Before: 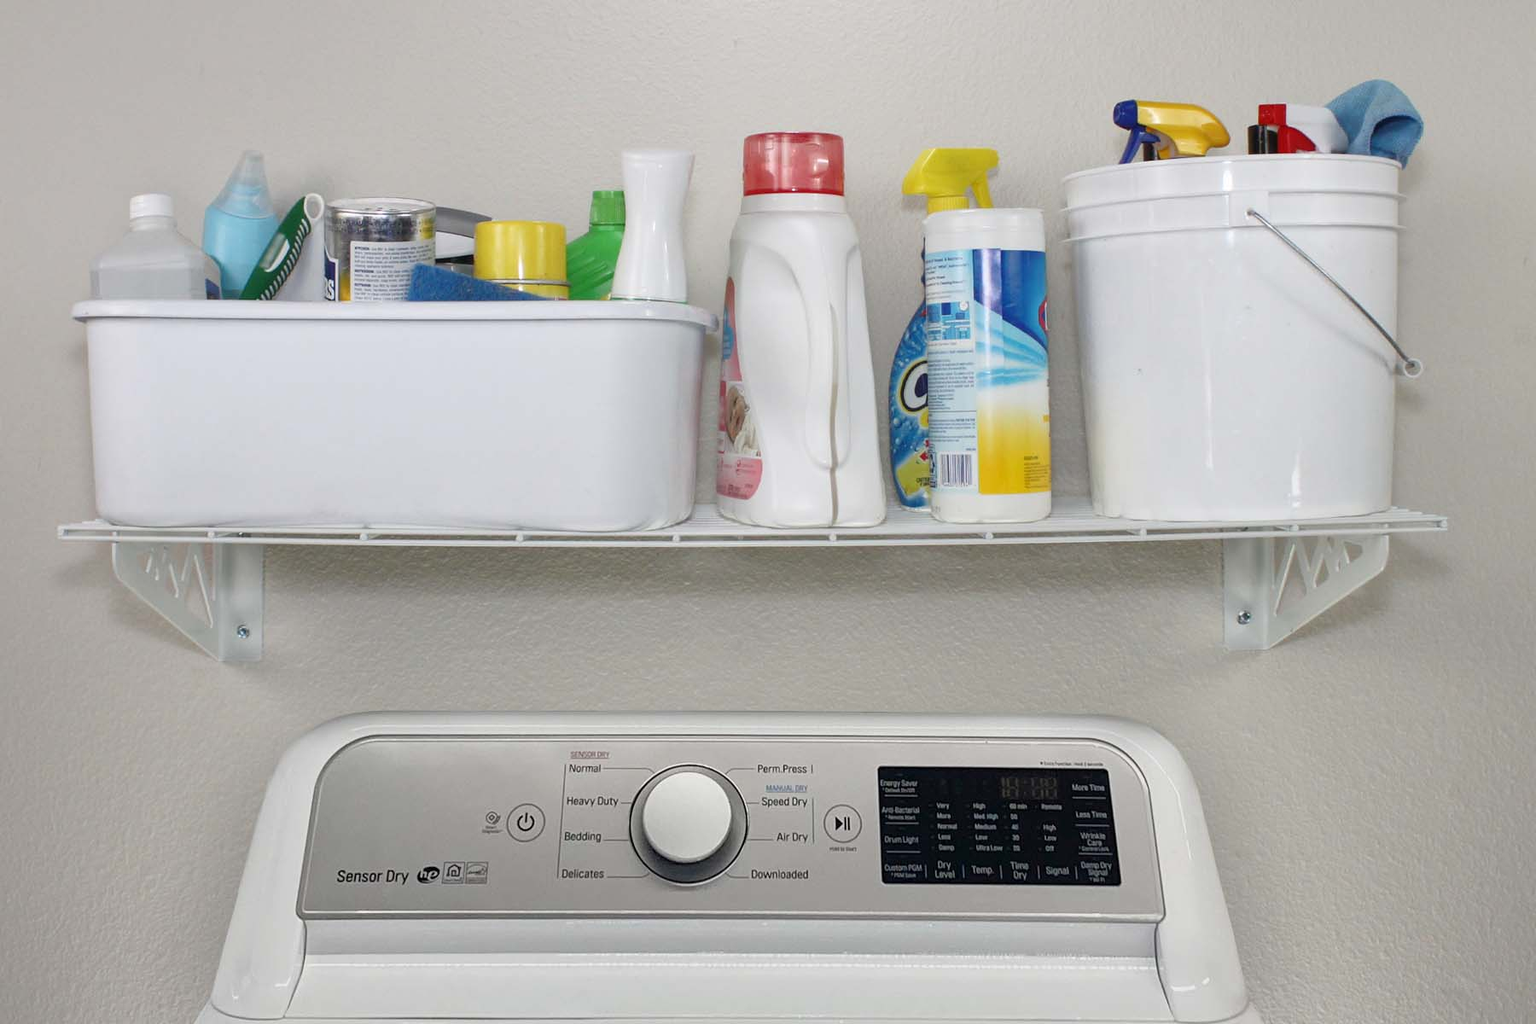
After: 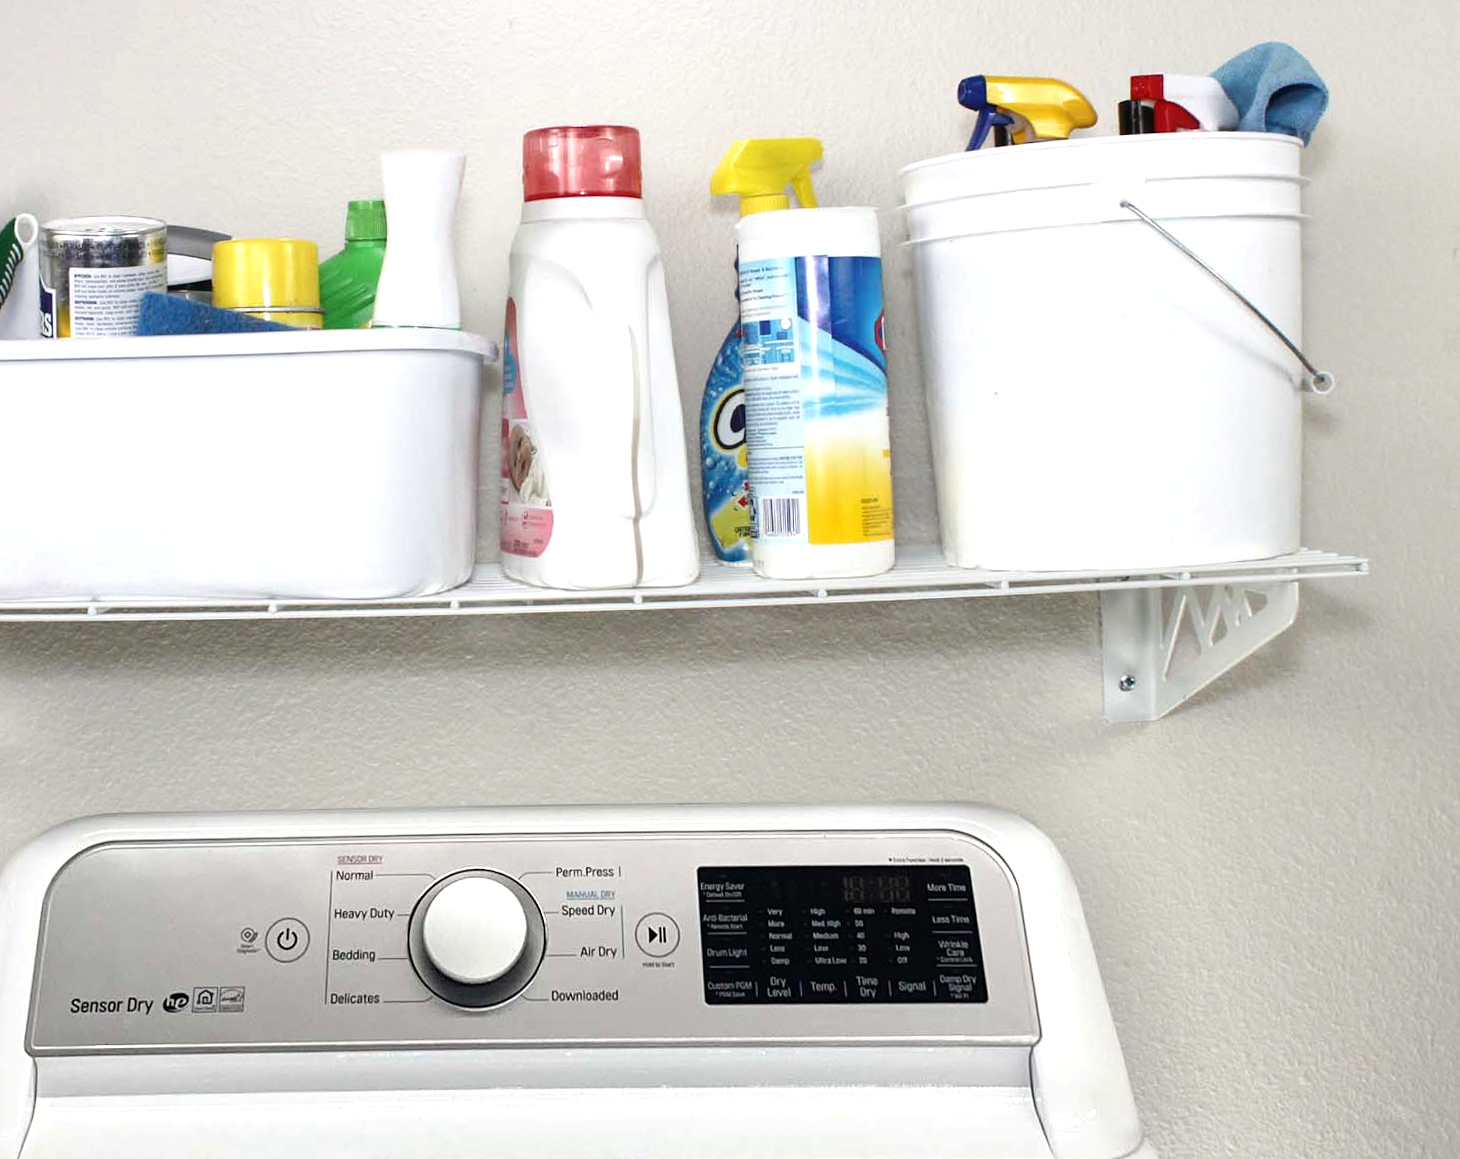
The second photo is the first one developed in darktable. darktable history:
rotate and perspective: rotation -1.32°, lens shift (horizontal) -0.031, crop left 0.015, crop right 0.985, crop top 0.047, crop bottom 0.982
tone equalizer: -8 EV -0.75 EV, -7 EV -0.7 EV, -6 EV -0.6 EV, -5 EV -0.4 EV, -3 EV 0.4 EV, -2 EV 0.6 EV, -1 EV 0.7 EV, +0 EV 0.75 EV, edges refinement/feathering 500, mask exposure compensation -1.57 EV, preserve details no
exposure: compensate highlight preservation false
crop: left 17.582%, bottom 0.031%
